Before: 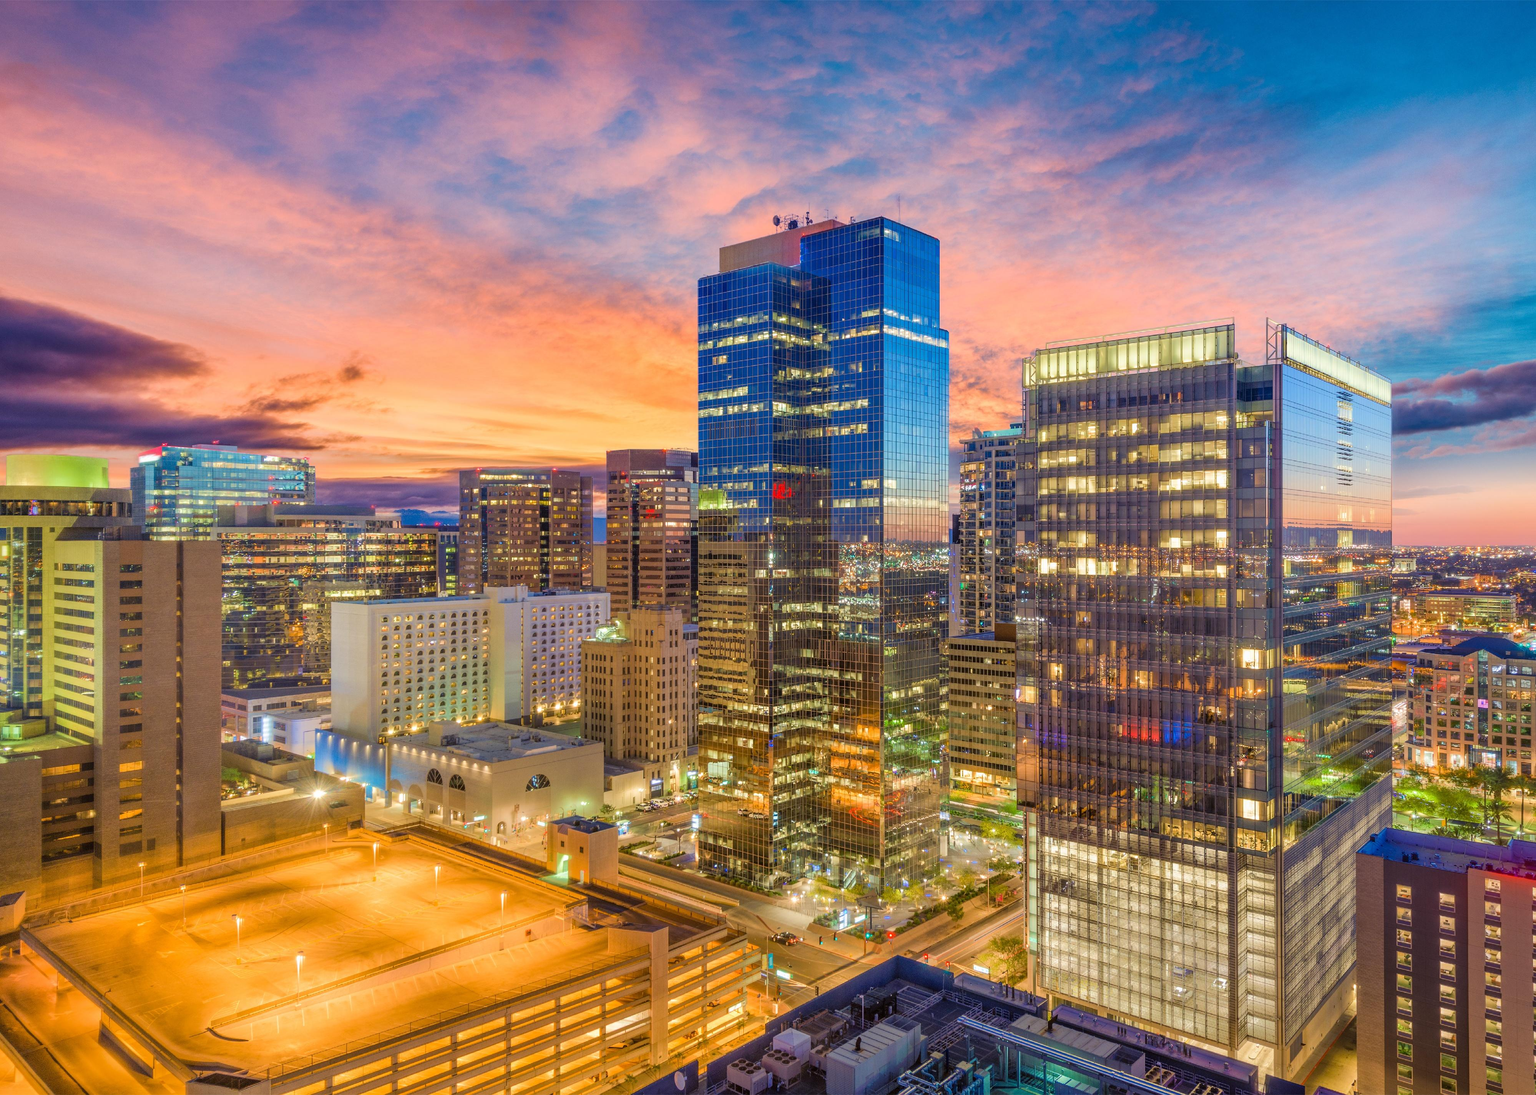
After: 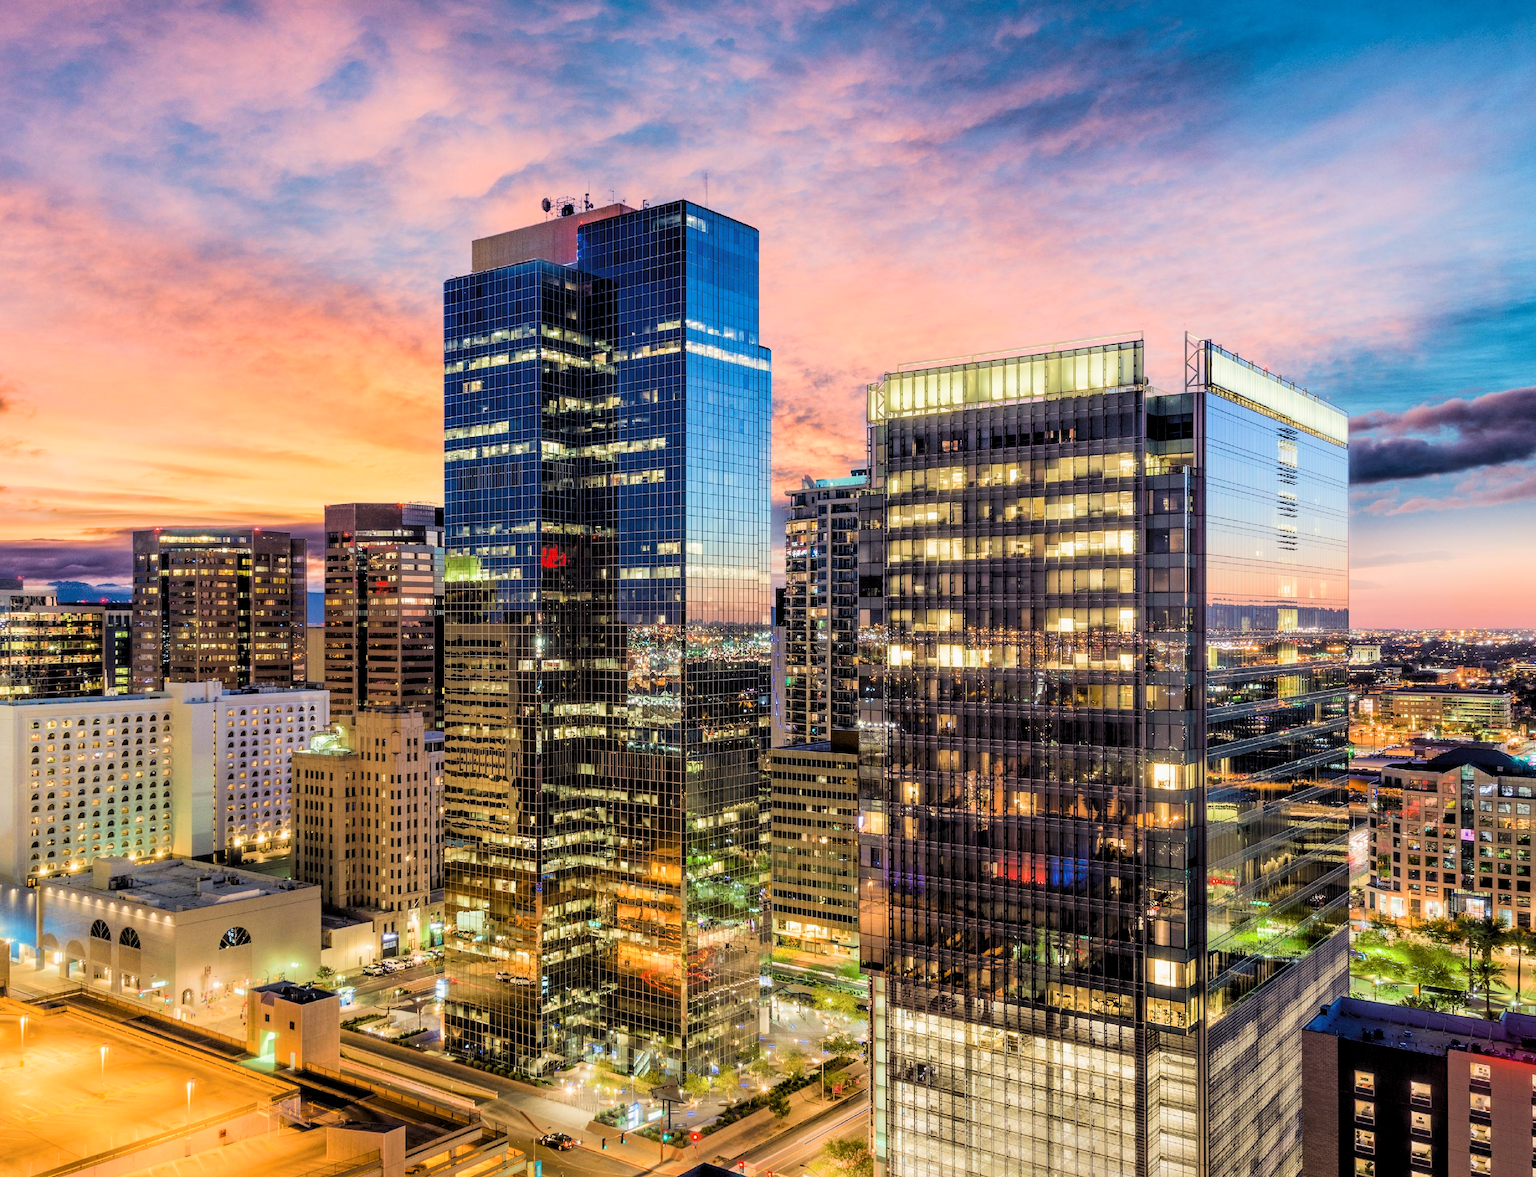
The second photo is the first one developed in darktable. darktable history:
crop: left 23.312%, top 5.844%, bottom 11.669%
levels: gray 50.84%, levels [0.062, 0.494, 0.925]
filmic rgb: black relative exposure -5.12 EV, white relative exposure 3.99 EV, threshold 5.98 EV, hardness 2.9, contrast 1.396, highlights saturation mix -31.08%, iterations of high-quality reconstruction 0, enable highlight reconstruction true
